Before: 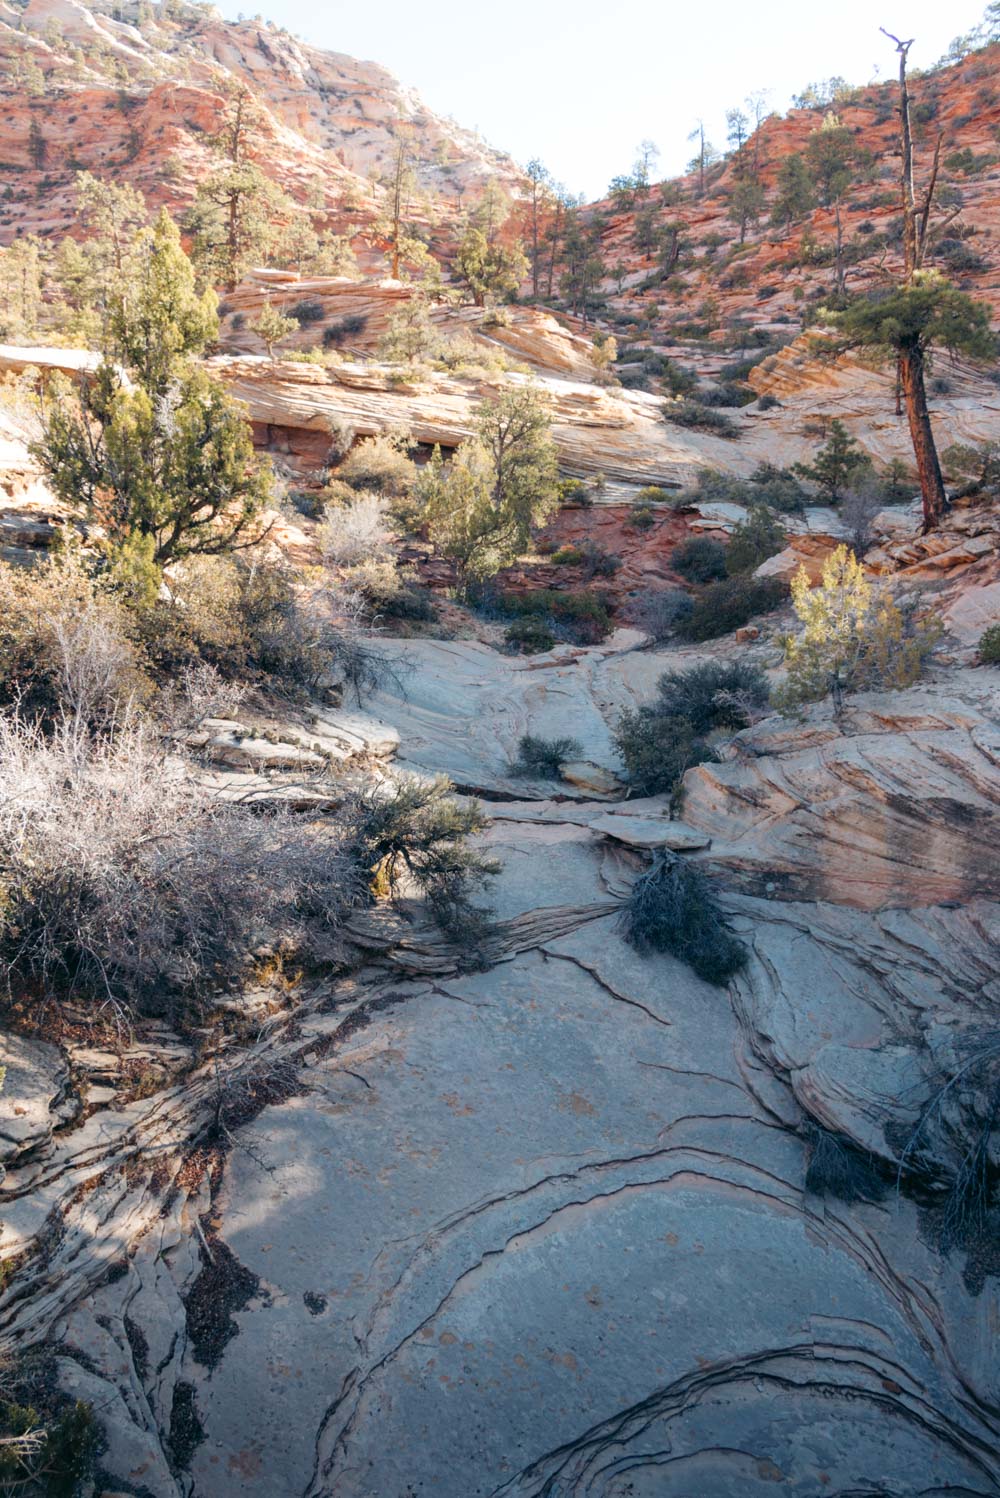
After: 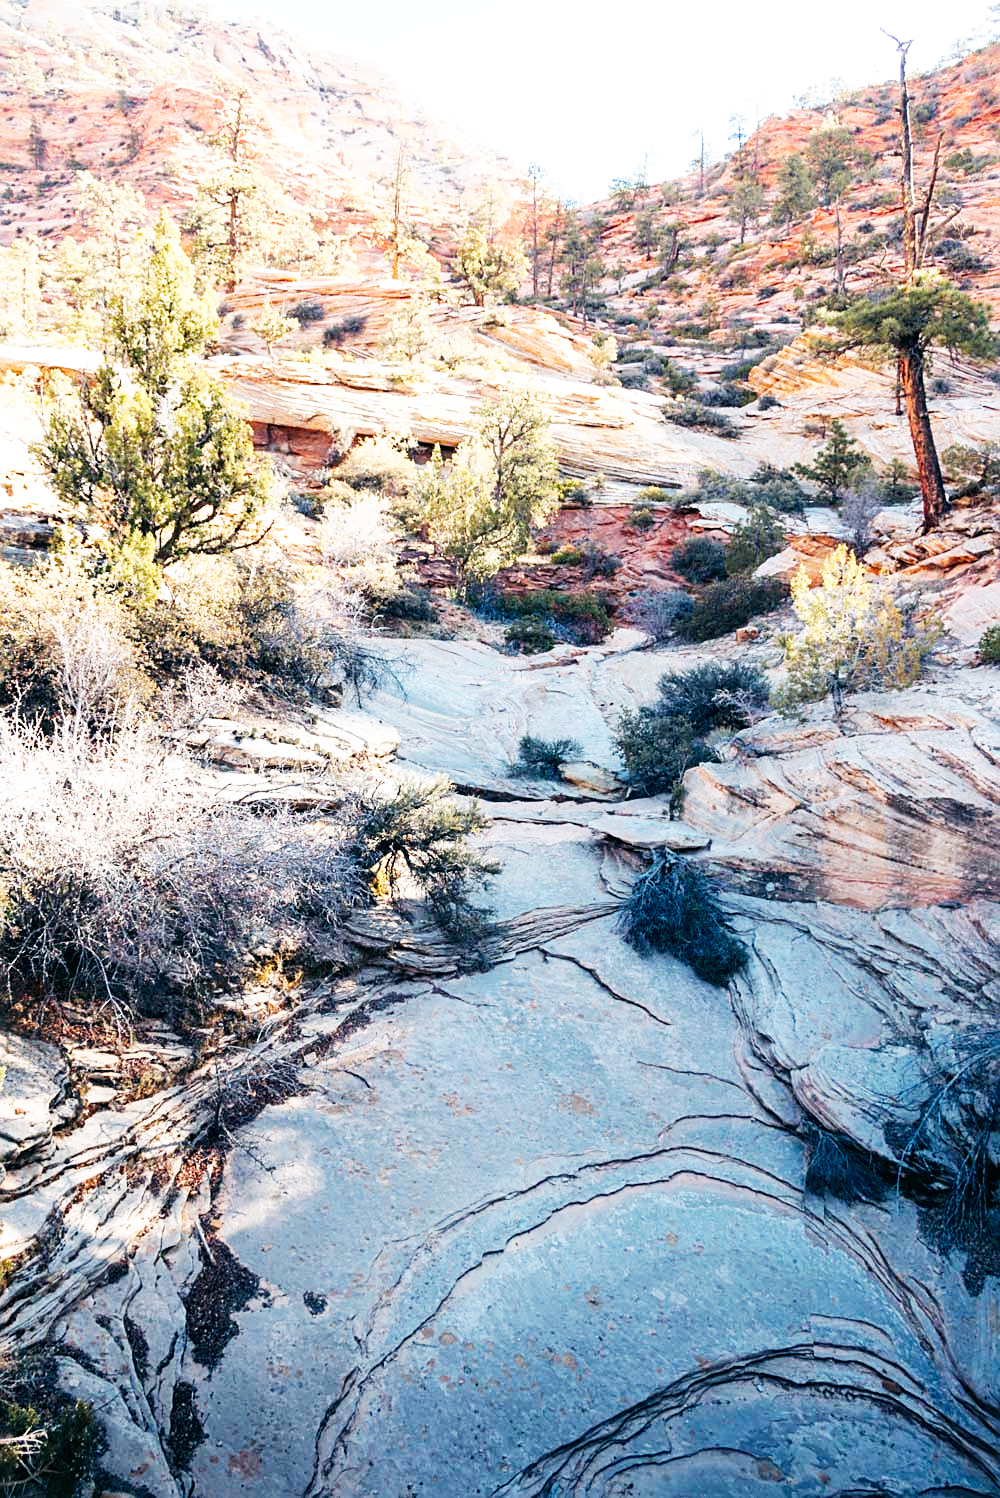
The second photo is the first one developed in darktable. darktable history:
sharpen: on, module defaults
base curve: curves: ch0 [(0, 0) (0.007, 0.004) (0.027, 0.03) (0.046, 0.07) (0.207, 0.54) (0.442, 0.872) (0.673, 0.972) (1, 1)], preserve colors none
color balance: contrast fulcrum 17.78%
